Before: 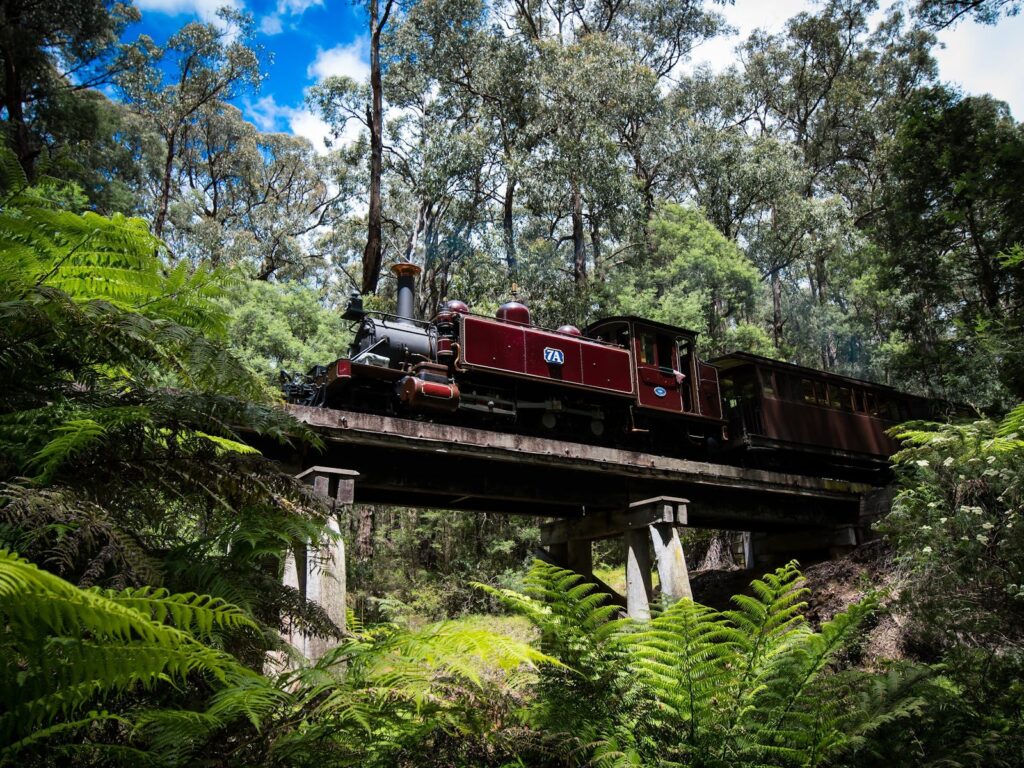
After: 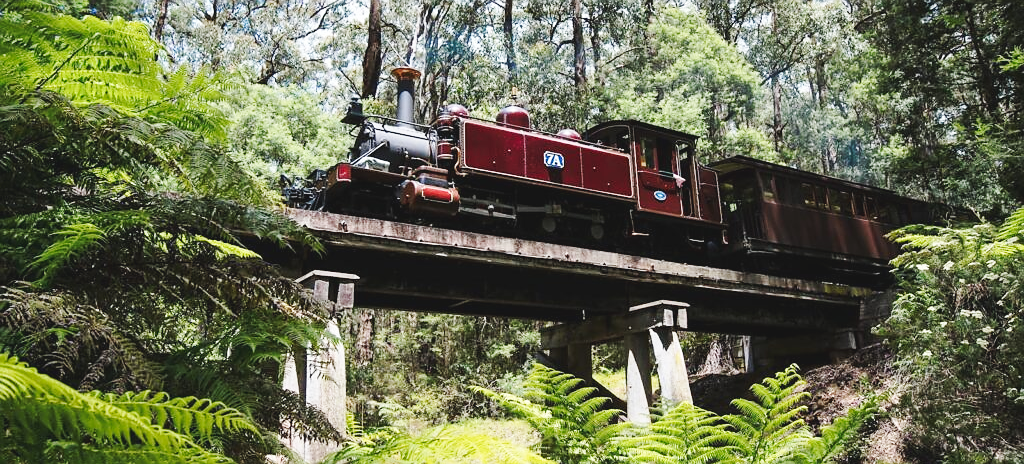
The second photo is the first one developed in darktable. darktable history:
sharpen: radius 0.979, amount 0.607
crop and rotate: top 25.542%, bottom 14.022%
base curve: curves: ch0 [(0, 0.007) (0.028, 0.063) (0.121, 0.311) (0.46, 0.743) (0.859, 0.957) (1, 1)], preserve colors none
